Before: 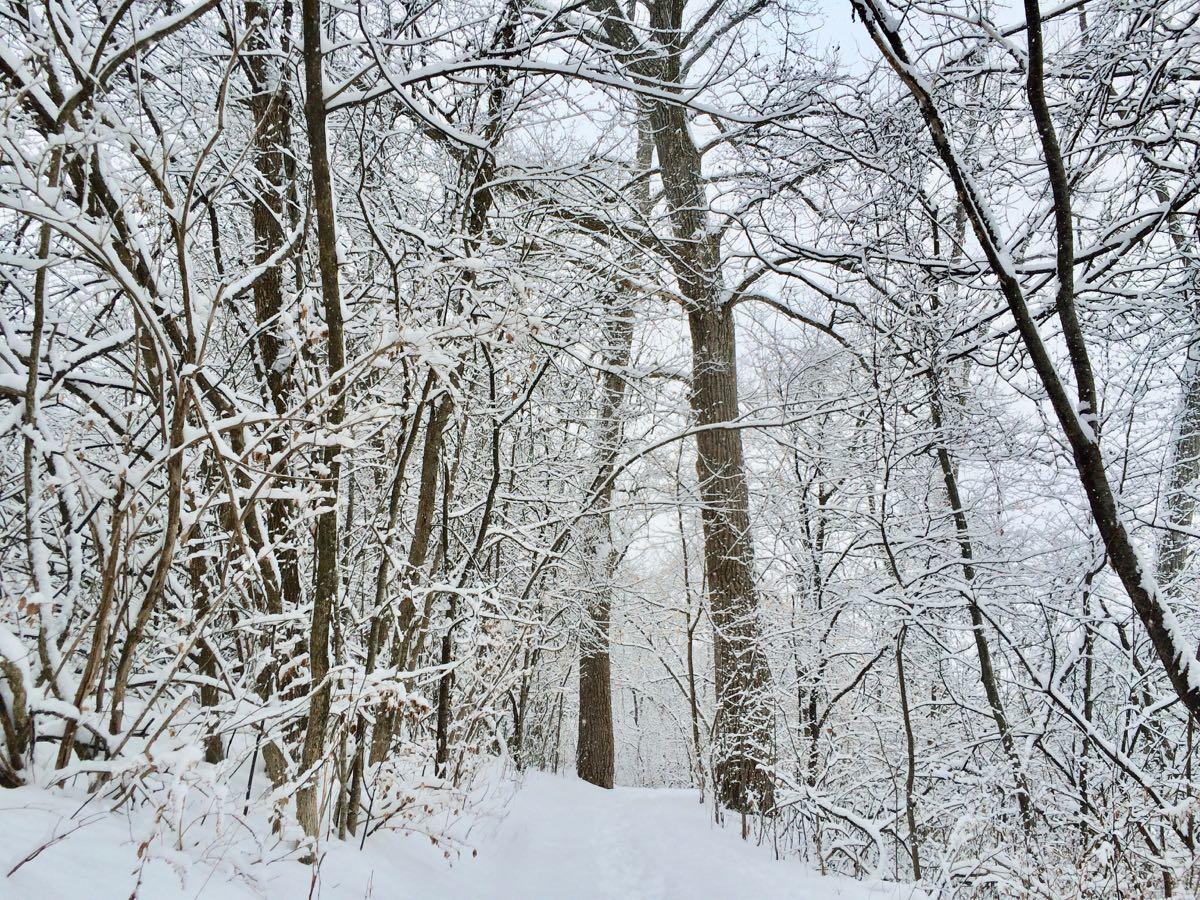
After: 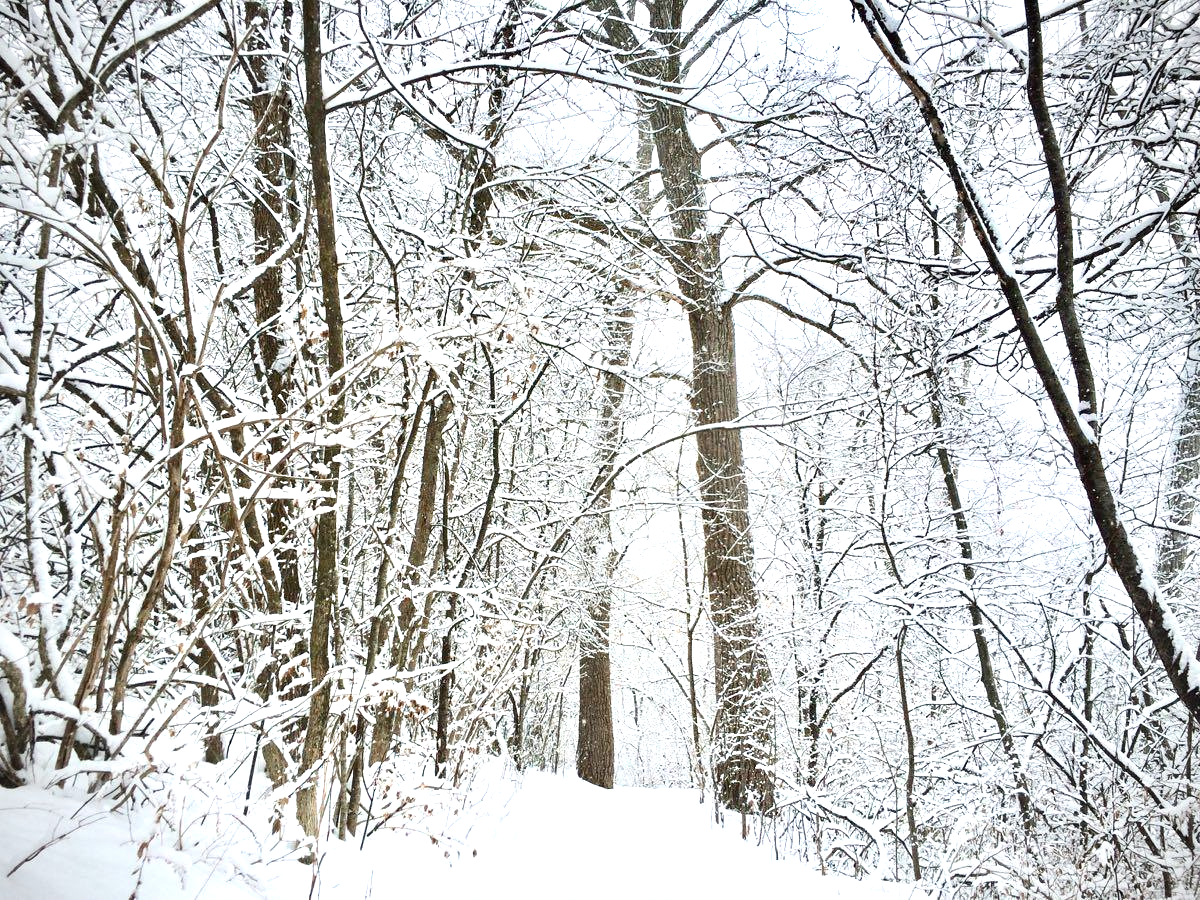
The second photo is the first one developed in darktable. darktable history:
tone equalizer: on, module defaults
vignetting: unbound false
exposure: exposure 0.921 EV, compensate highlight preservation false
